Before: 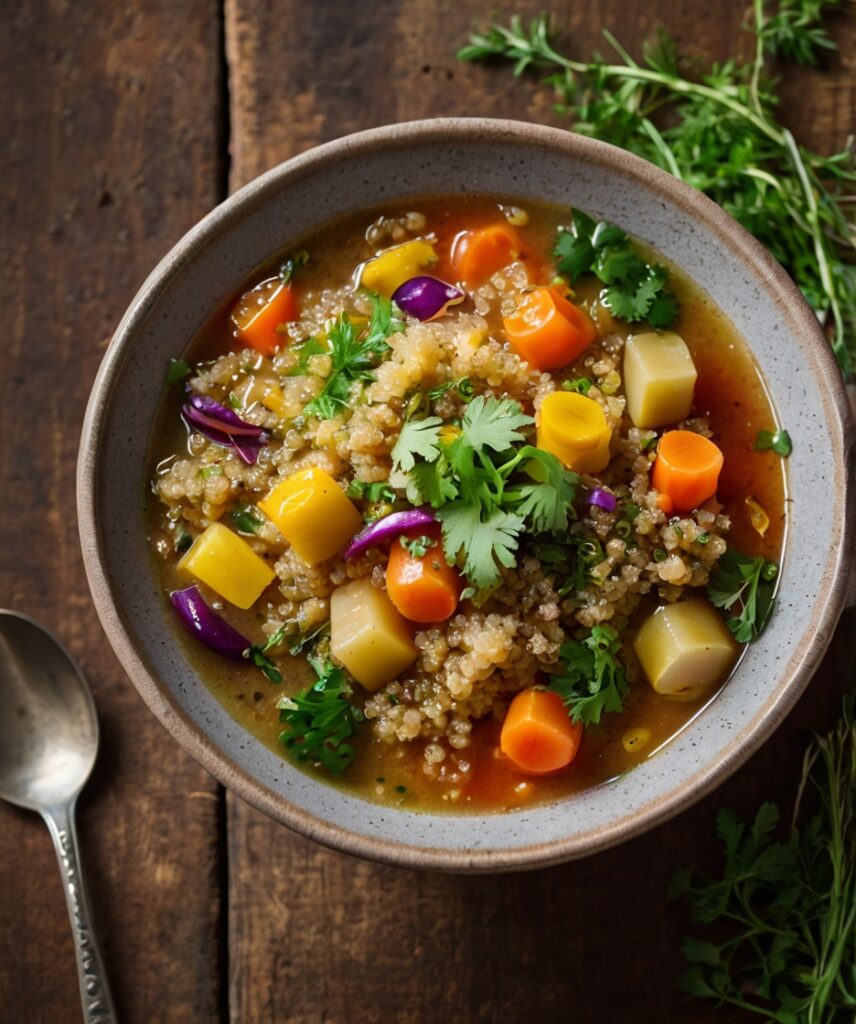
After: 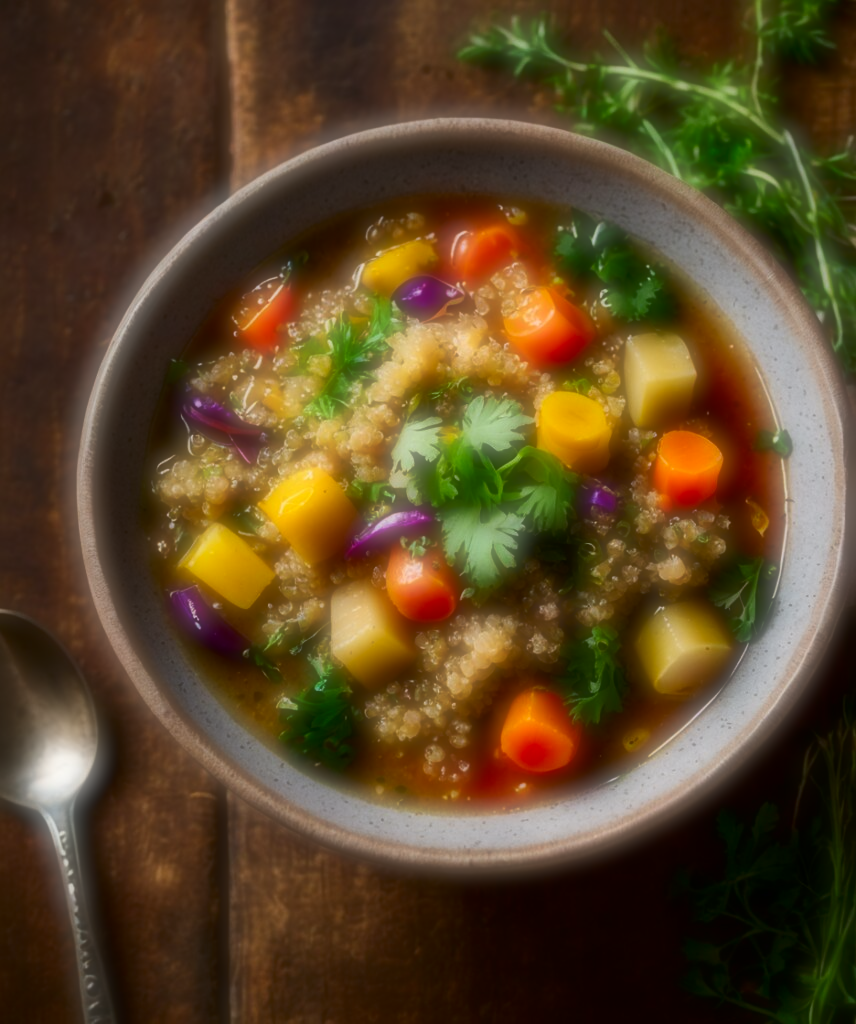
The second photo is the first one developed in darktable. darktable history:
contrast brightness saturation: contrast 0.12, brightness -0.12, saturation 0.2
soften: on, module defaults
